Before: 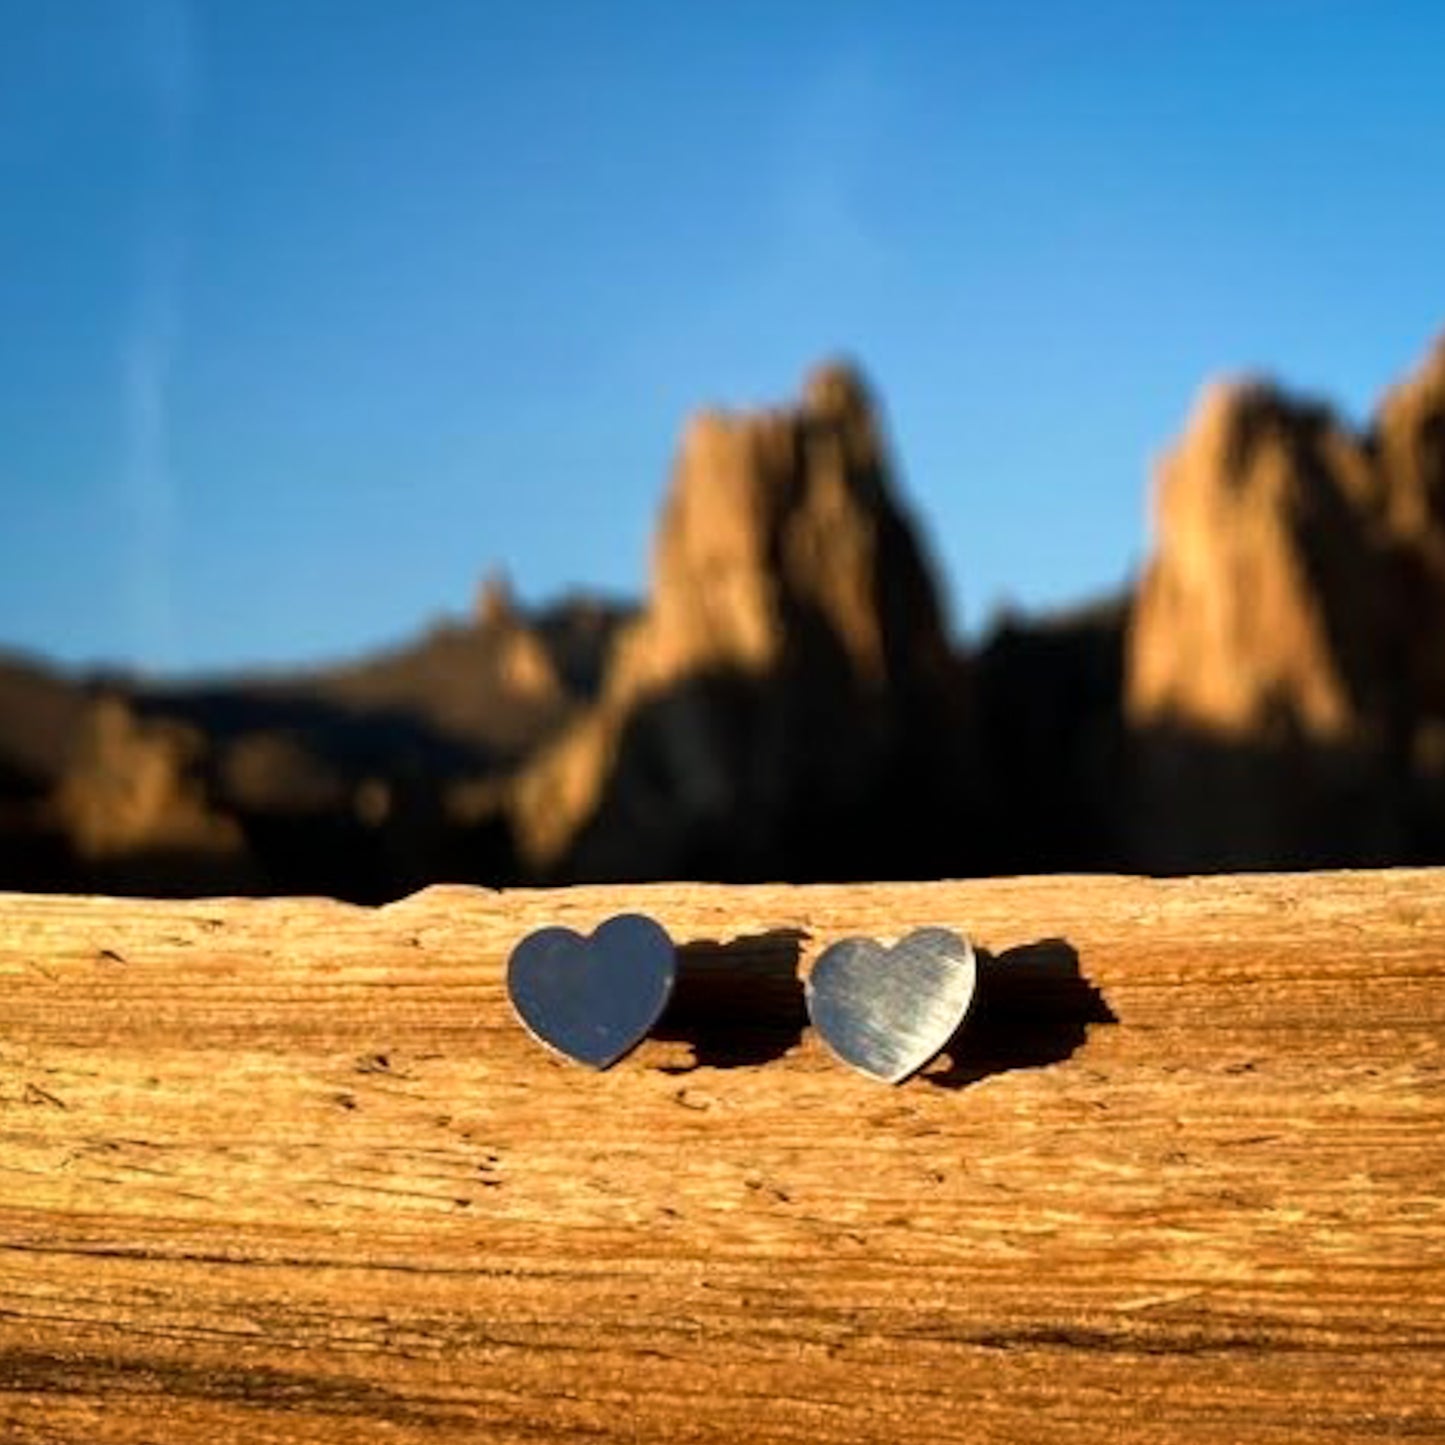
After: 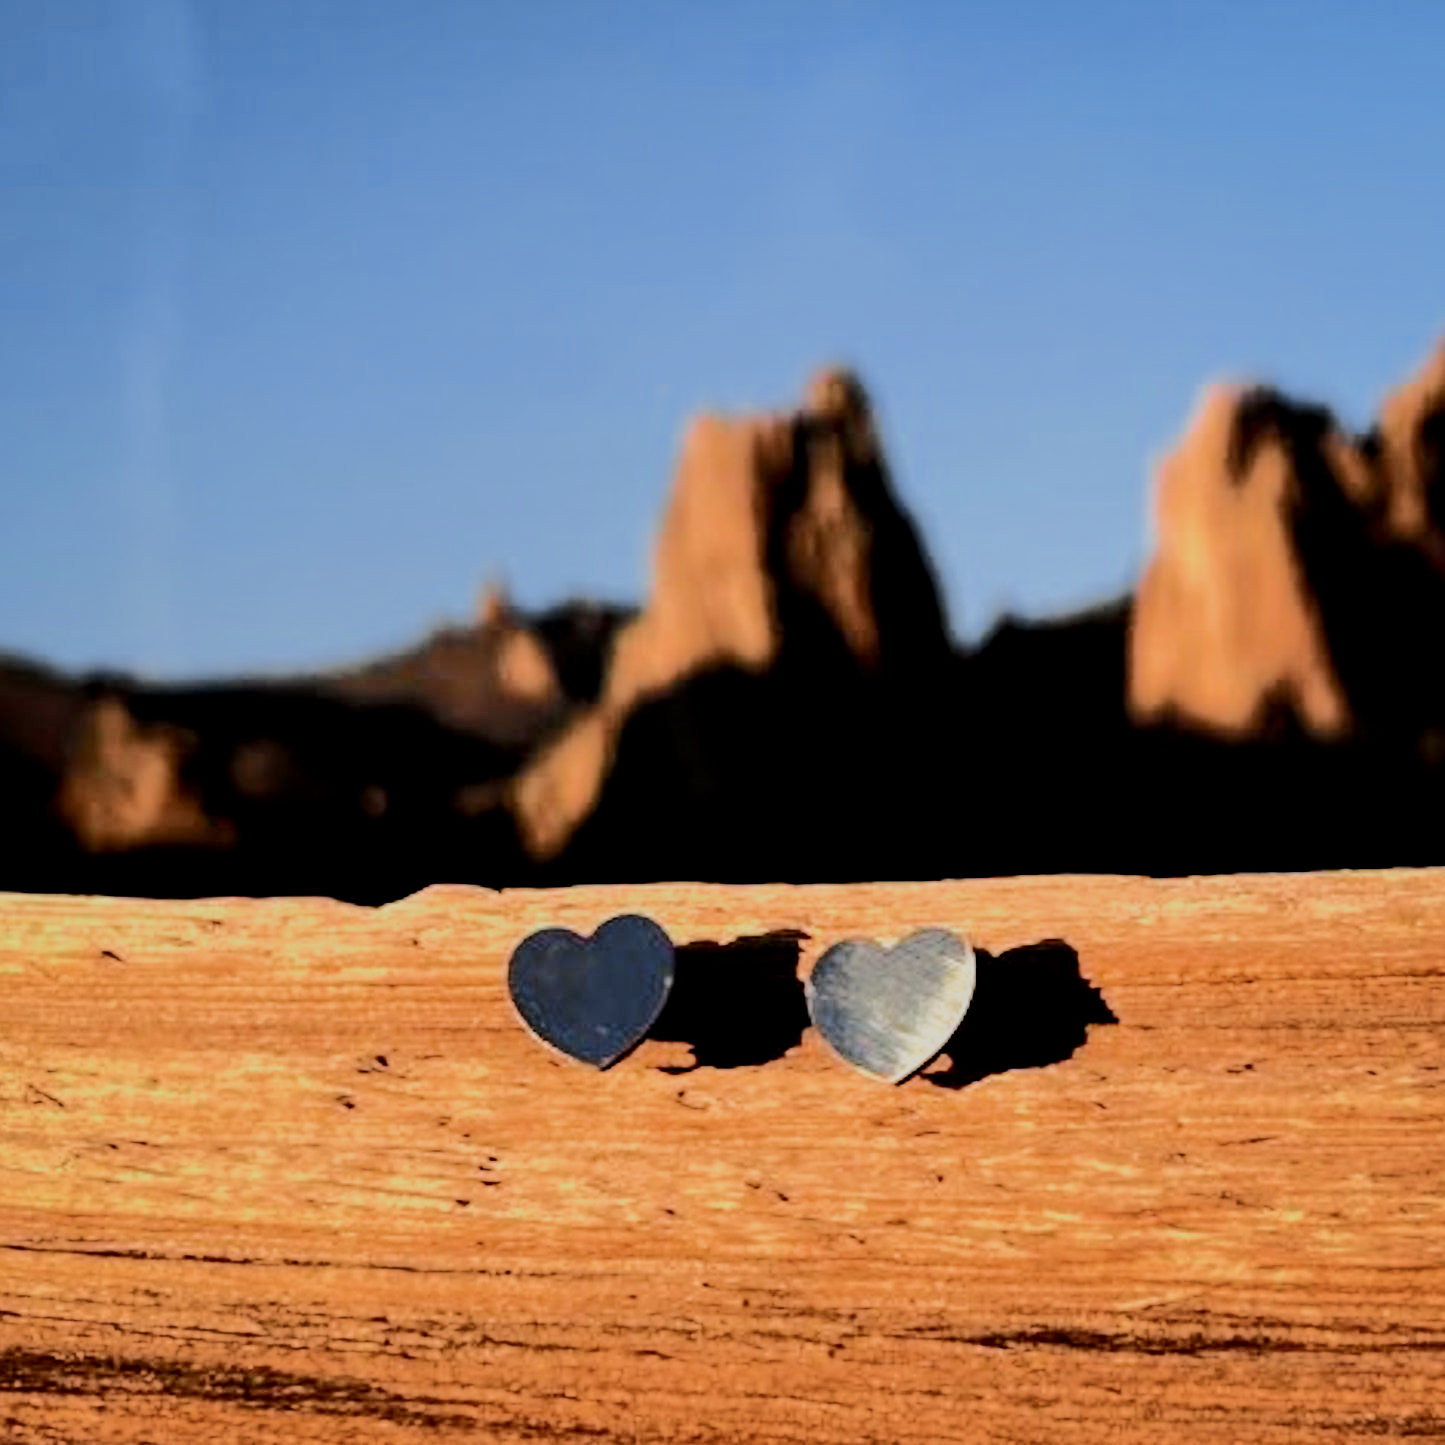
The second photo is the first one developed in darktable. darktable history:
local contrast: highlights 100%, shadows 100%, detail 120%, midtone range 0.2
tone curve: curves: ch0 [(0, 0) (0.104, 0.061) (0.239, 0.201) (0.327, 0.317) (0.401, 0.443) (0.489, 0.566) (0.65, 0.68) (0.832, 0.858) (1, 0.977)]; ch1 [(0, 0) (0.161, 0.092) (0.35, 0.33) (0.379, 0.401) (0.447, 0.476) (0.495, 0.499) (0.515, 0.518) (0.534, 0.557) (0.602, 0.625) (0.712, 0.706) (1, 1)]; ch2 [(0, 0) (0.359, 0.372) (0.437, 0.437) (0.502, 0.501) (0.55, 0.534) (0.592, 0.601) (0.647, 0.64) (1, 1)], color space Lab, independent channels, preserve colors none
filmic rgb: black relative exposure -6.15 EV, white relative exposure 6.96 EV, hardness 2.23, color science v6 (2022)
